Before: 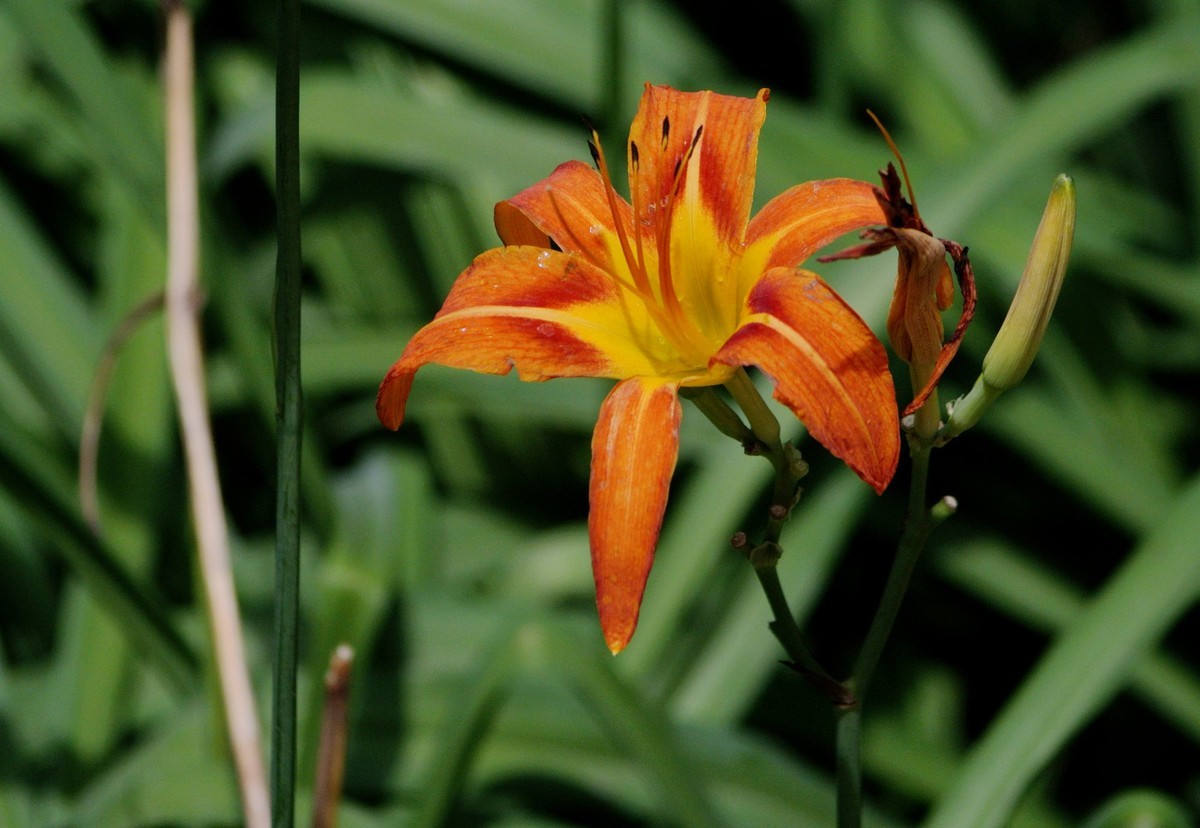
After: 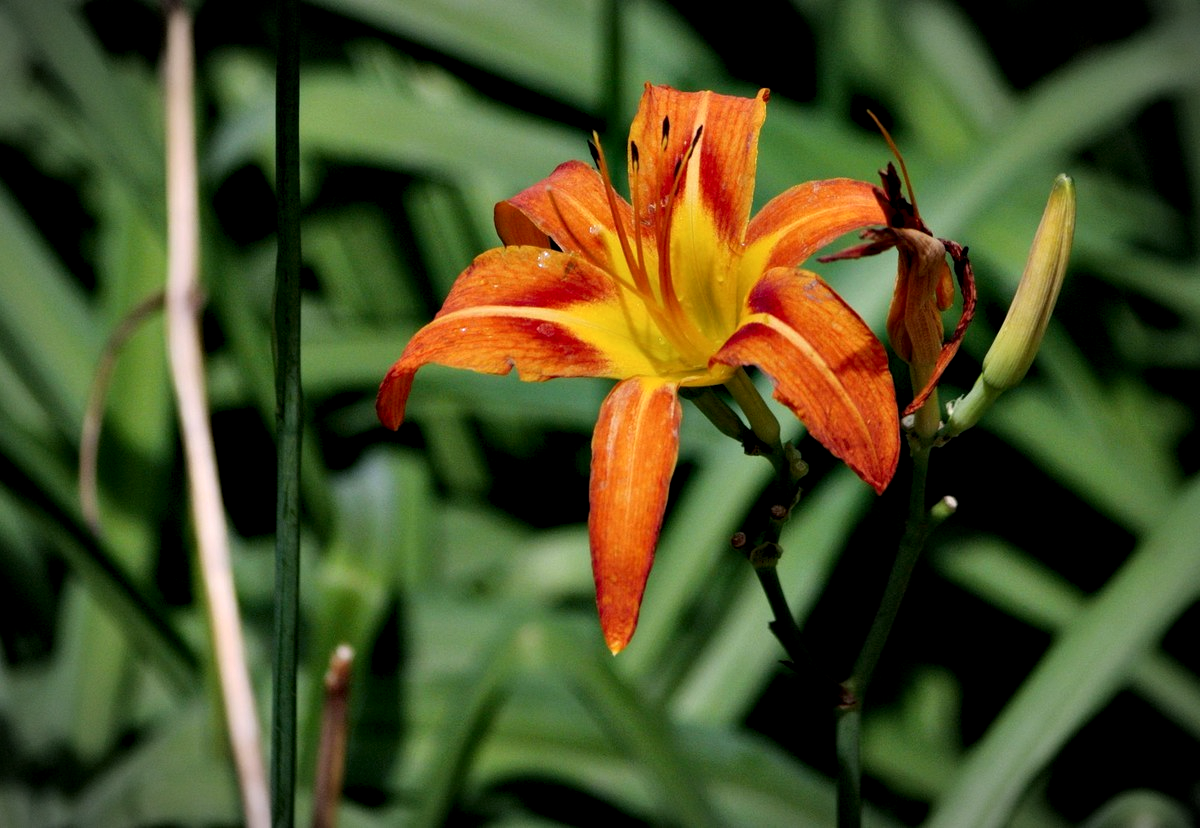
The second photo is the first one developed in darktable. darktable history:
vignetting: fall-off start 87.17%, automatic ratio true
contrast equalizer: octaves 7, y [[0.6 ×6], [0.55 ×6], [0 ×6], [0 ×6], [0 ×6]], mix 0.758
